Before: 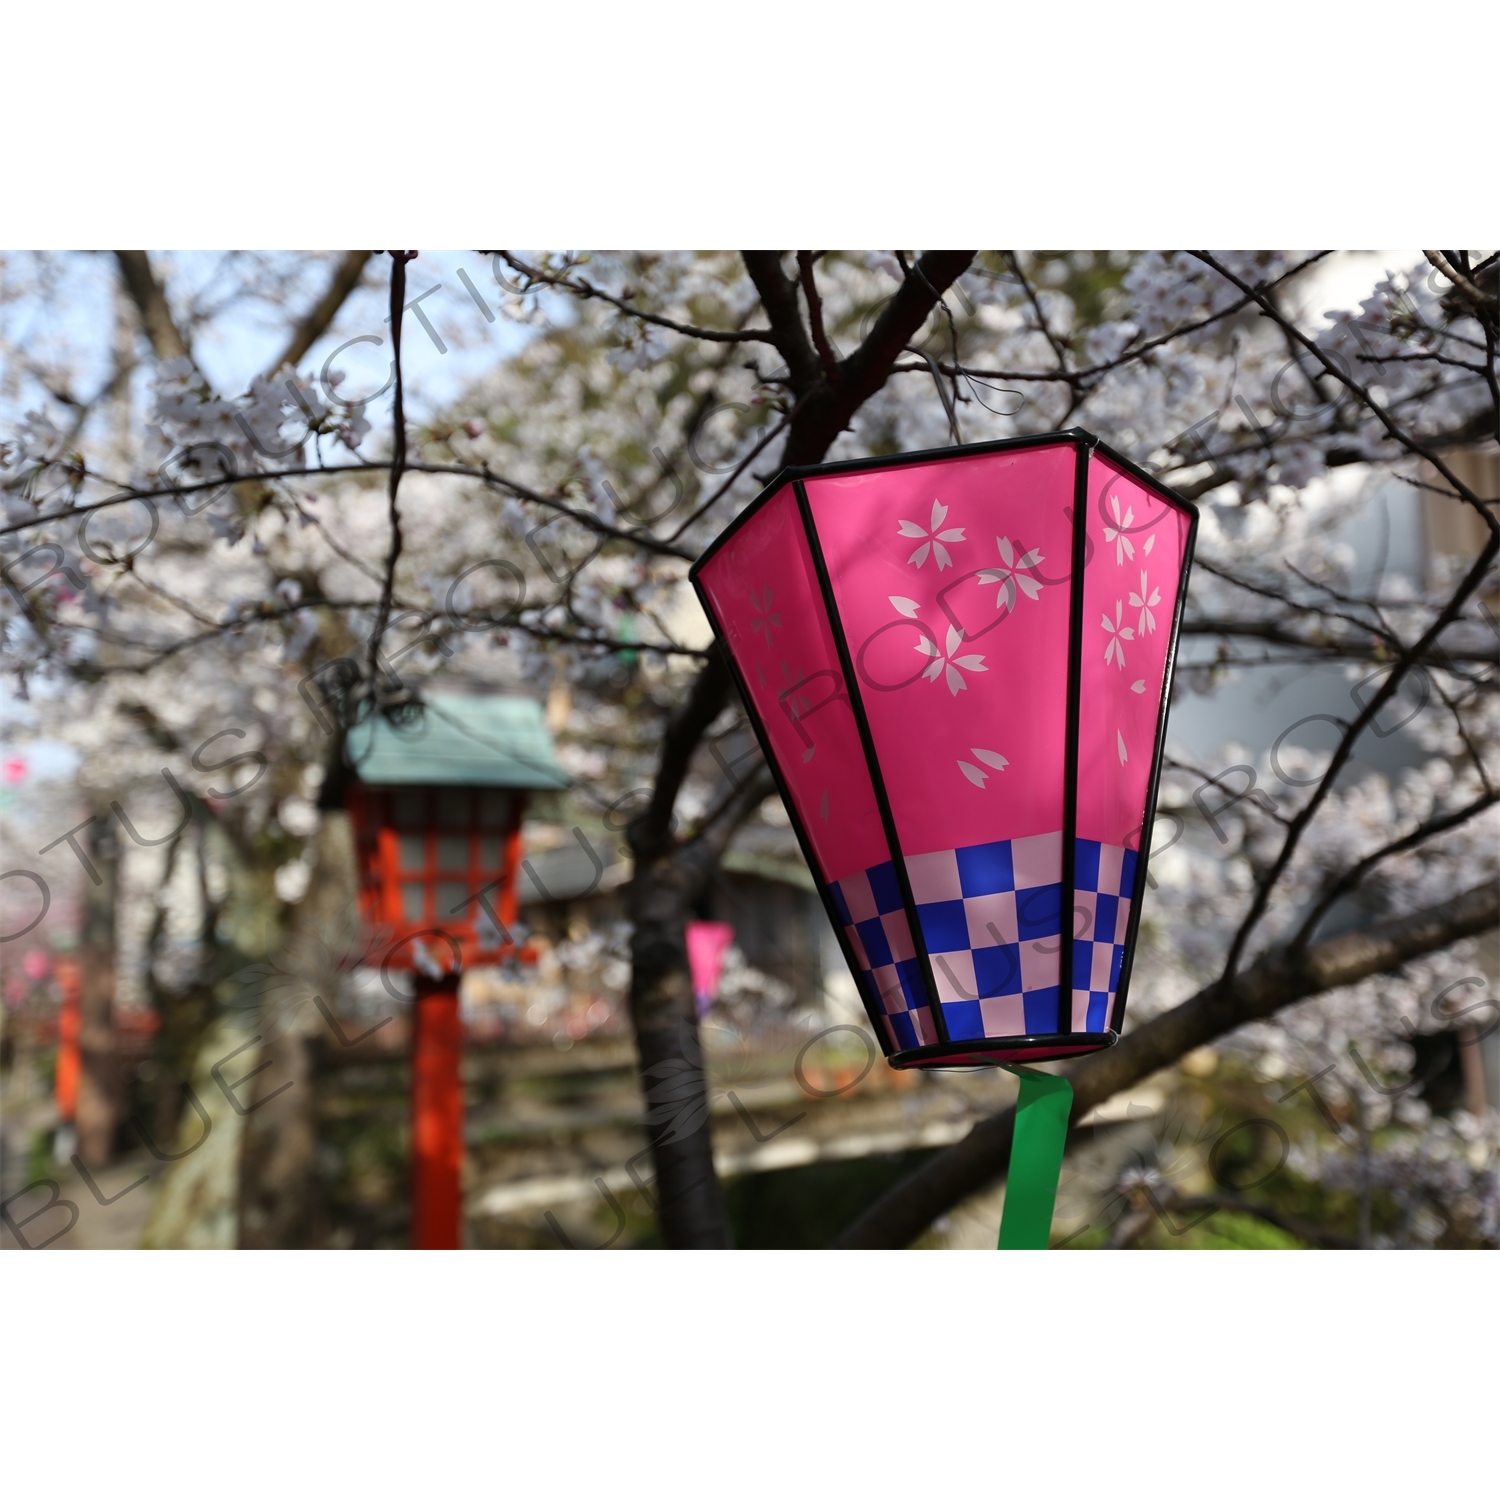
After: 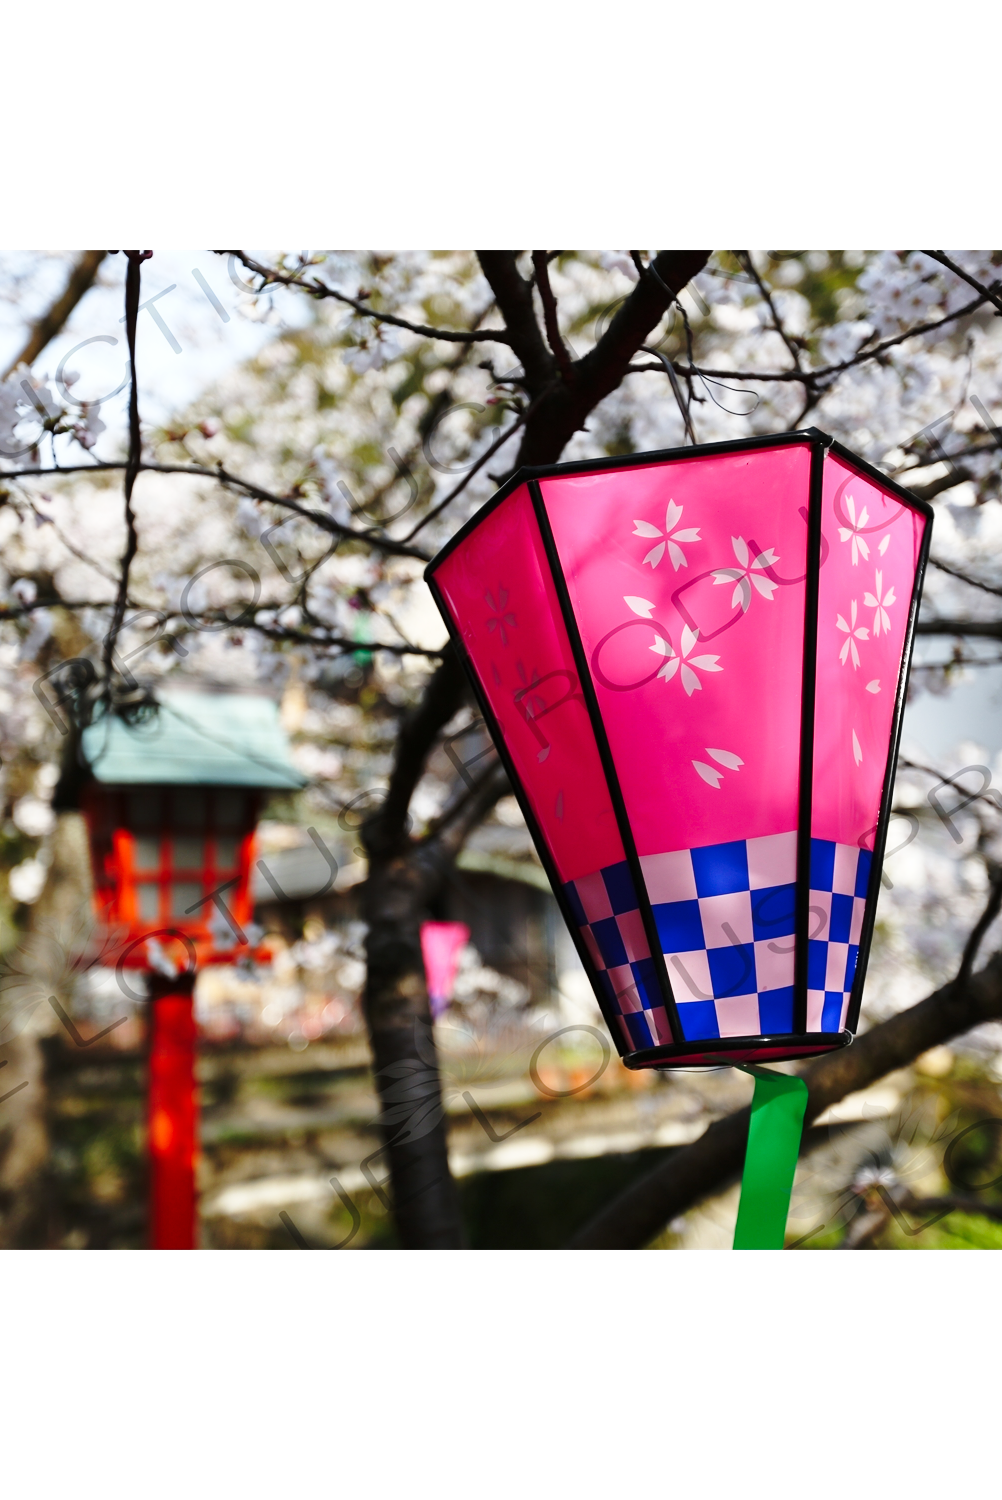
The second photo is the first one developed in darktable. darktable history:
base curve: curves: ch0 [(0, 0) (0.036, 0.037) (0.121, 0.228) (0.46, 0.76) (0.859, 0.983) (1, 1)], preserve colors none
crop and rotate: left 17.732%, right 15.423%
